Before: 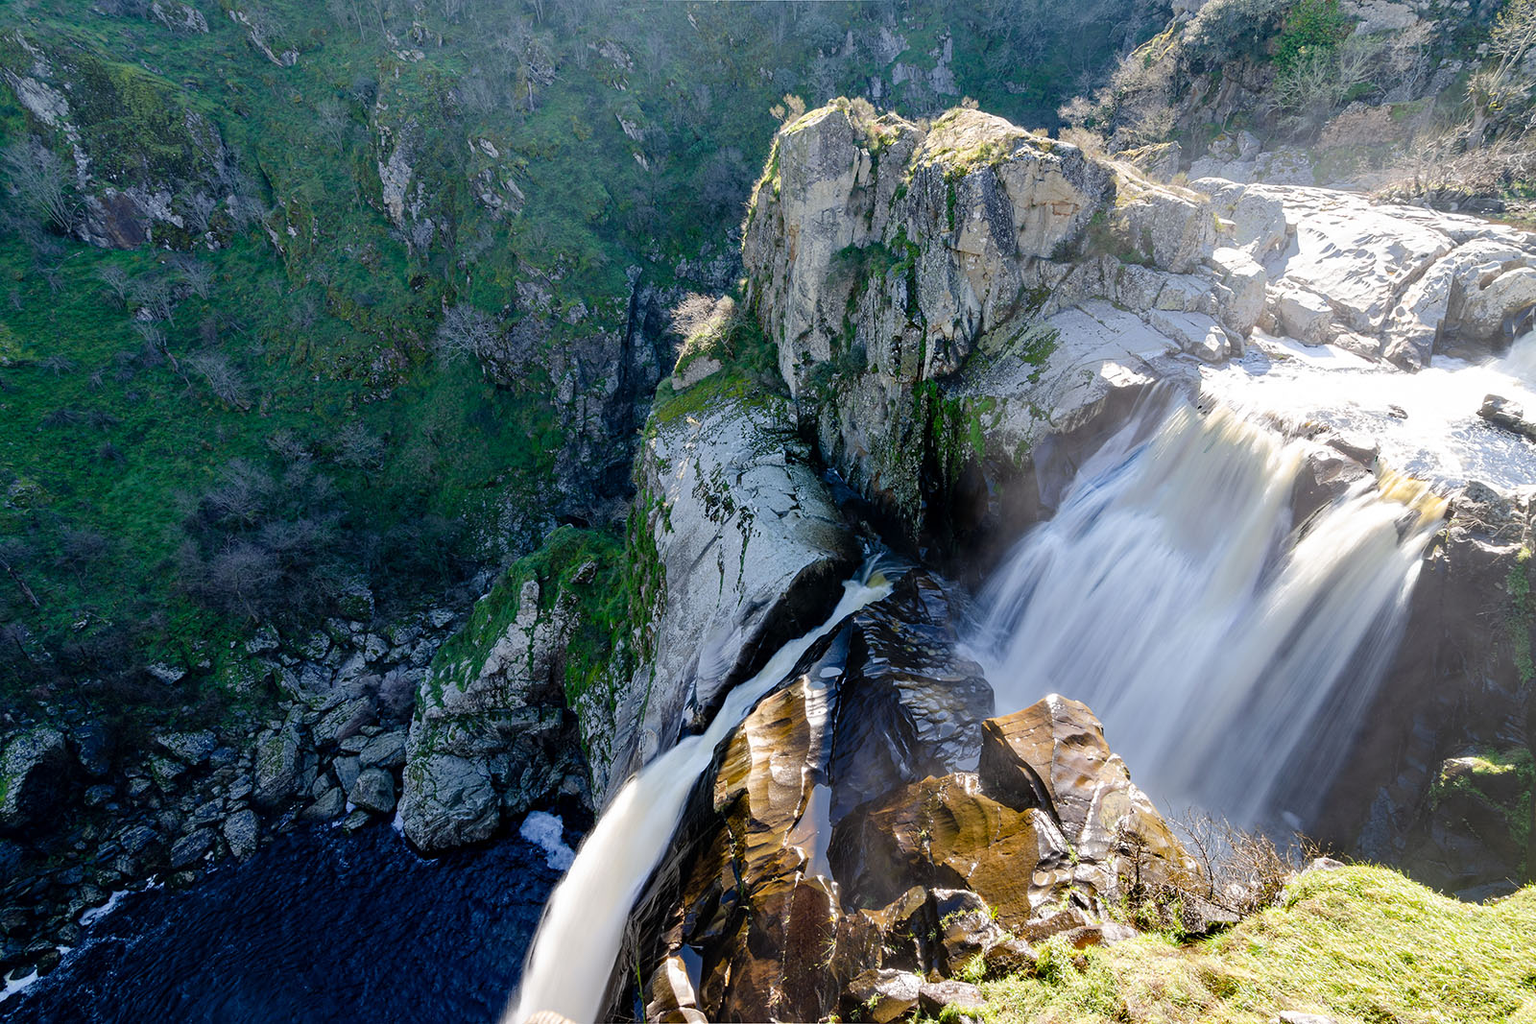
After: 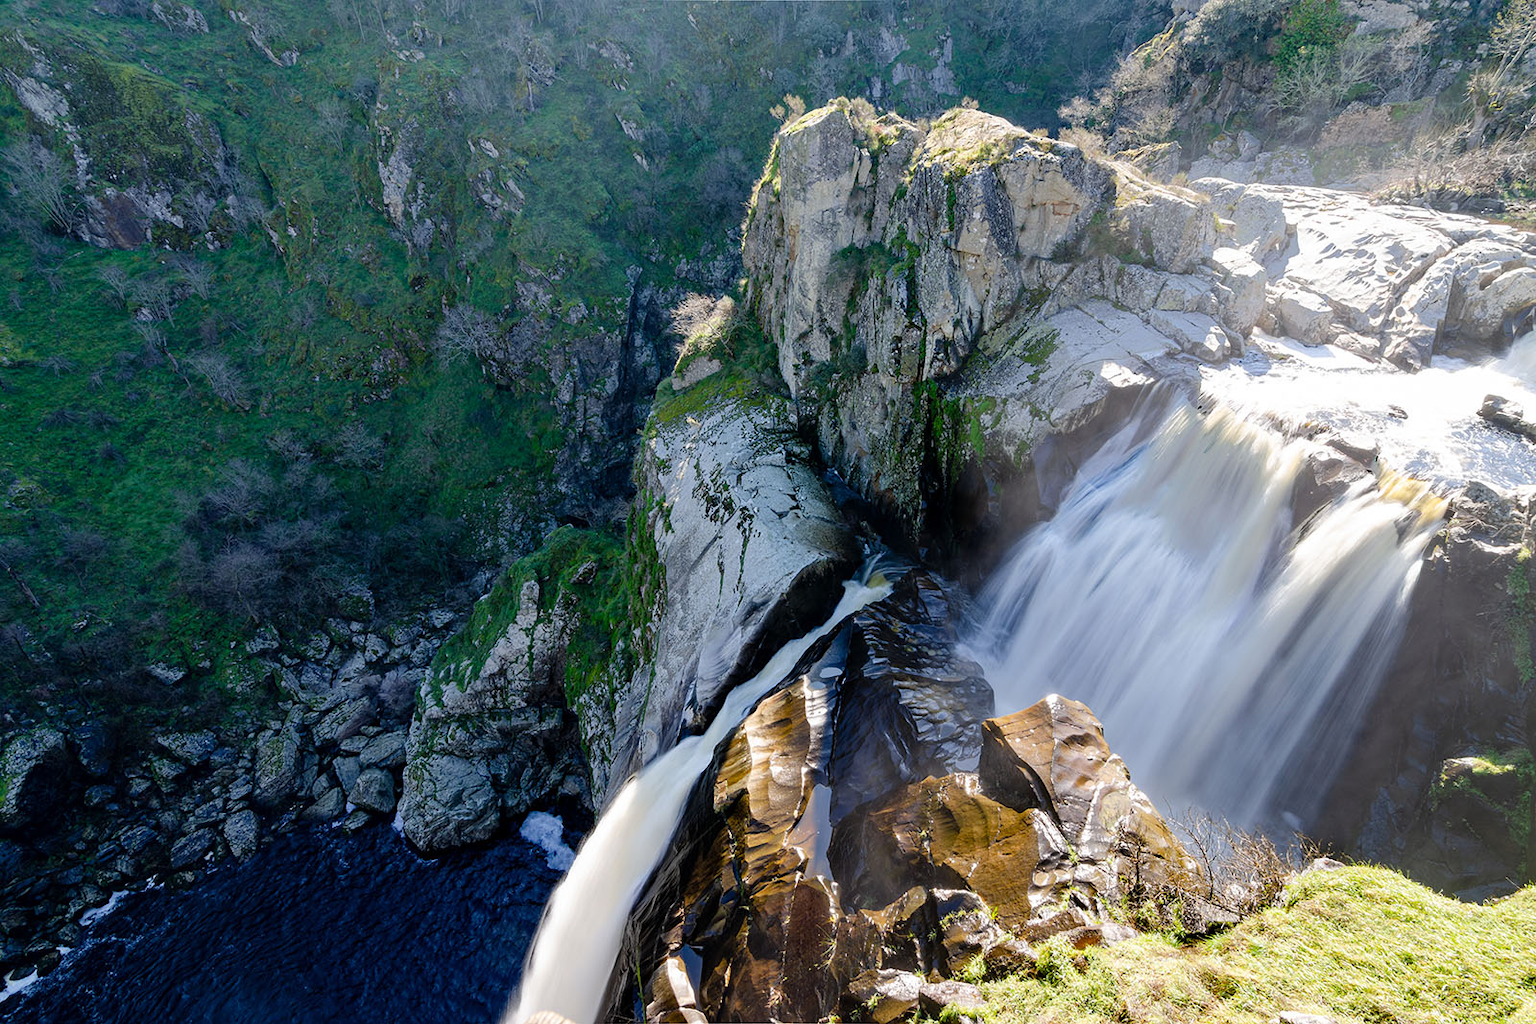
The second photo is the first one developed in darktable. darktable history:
exposure "auto exposure": compensate highlight preservation false
